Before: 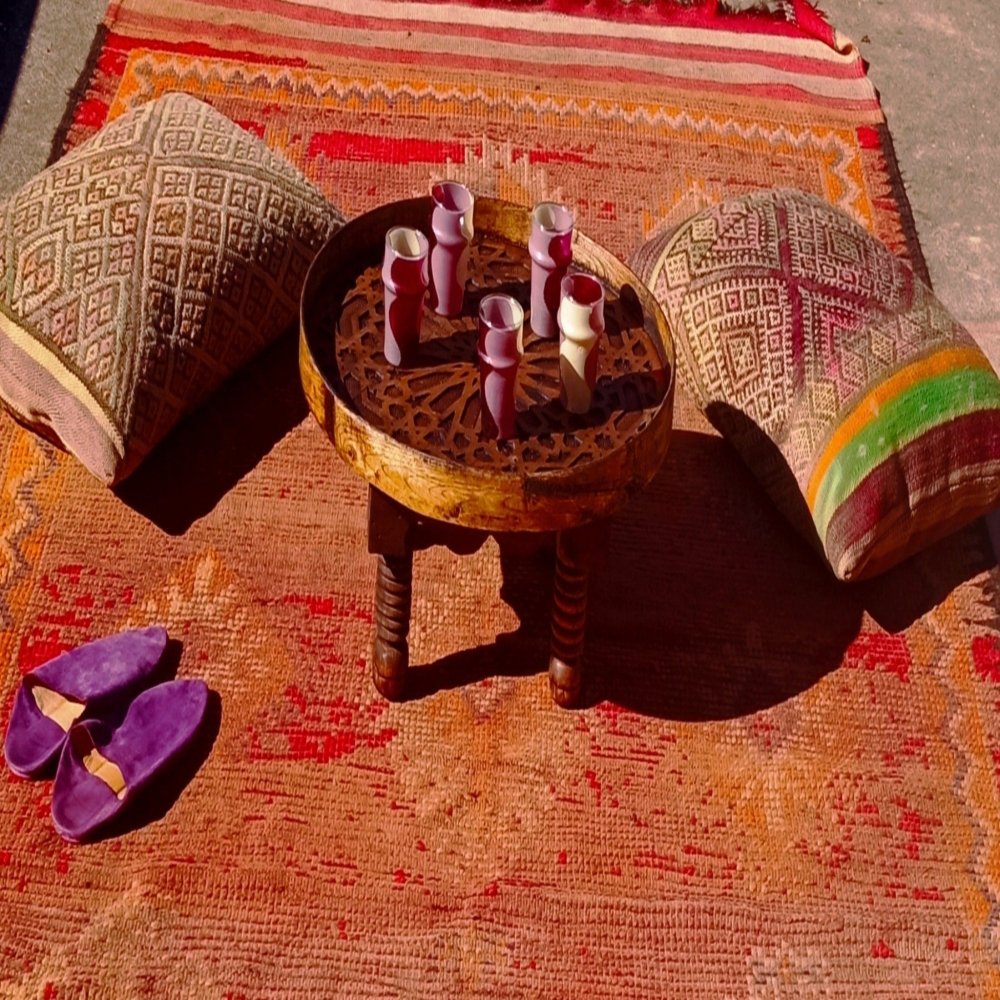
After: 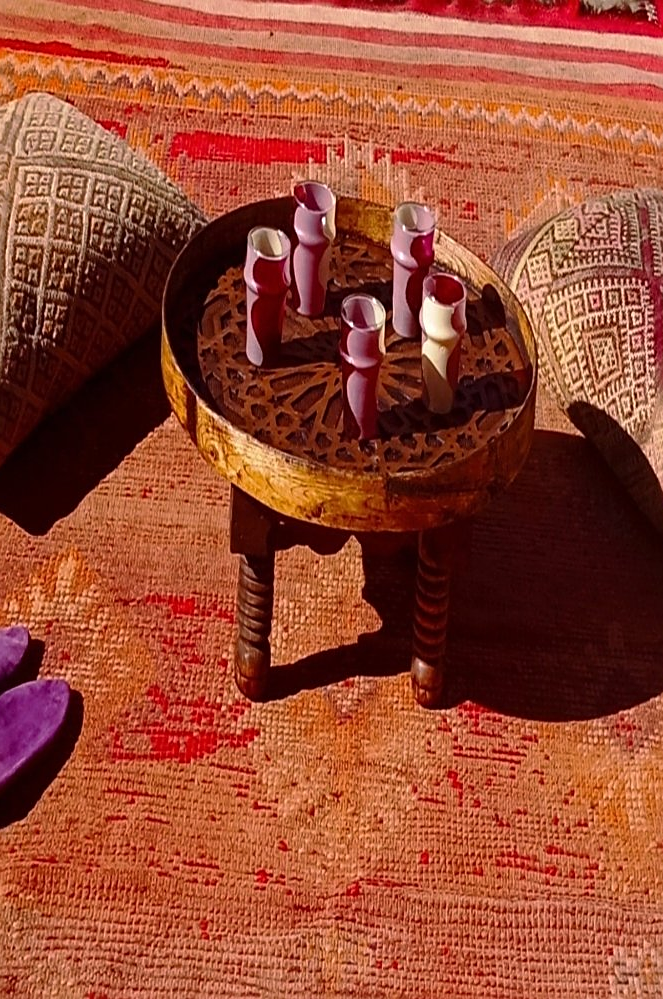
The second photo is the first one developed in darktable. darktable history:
crop and rotate: left 13.854%, right 19.786%
sharpen: on, module defaults
